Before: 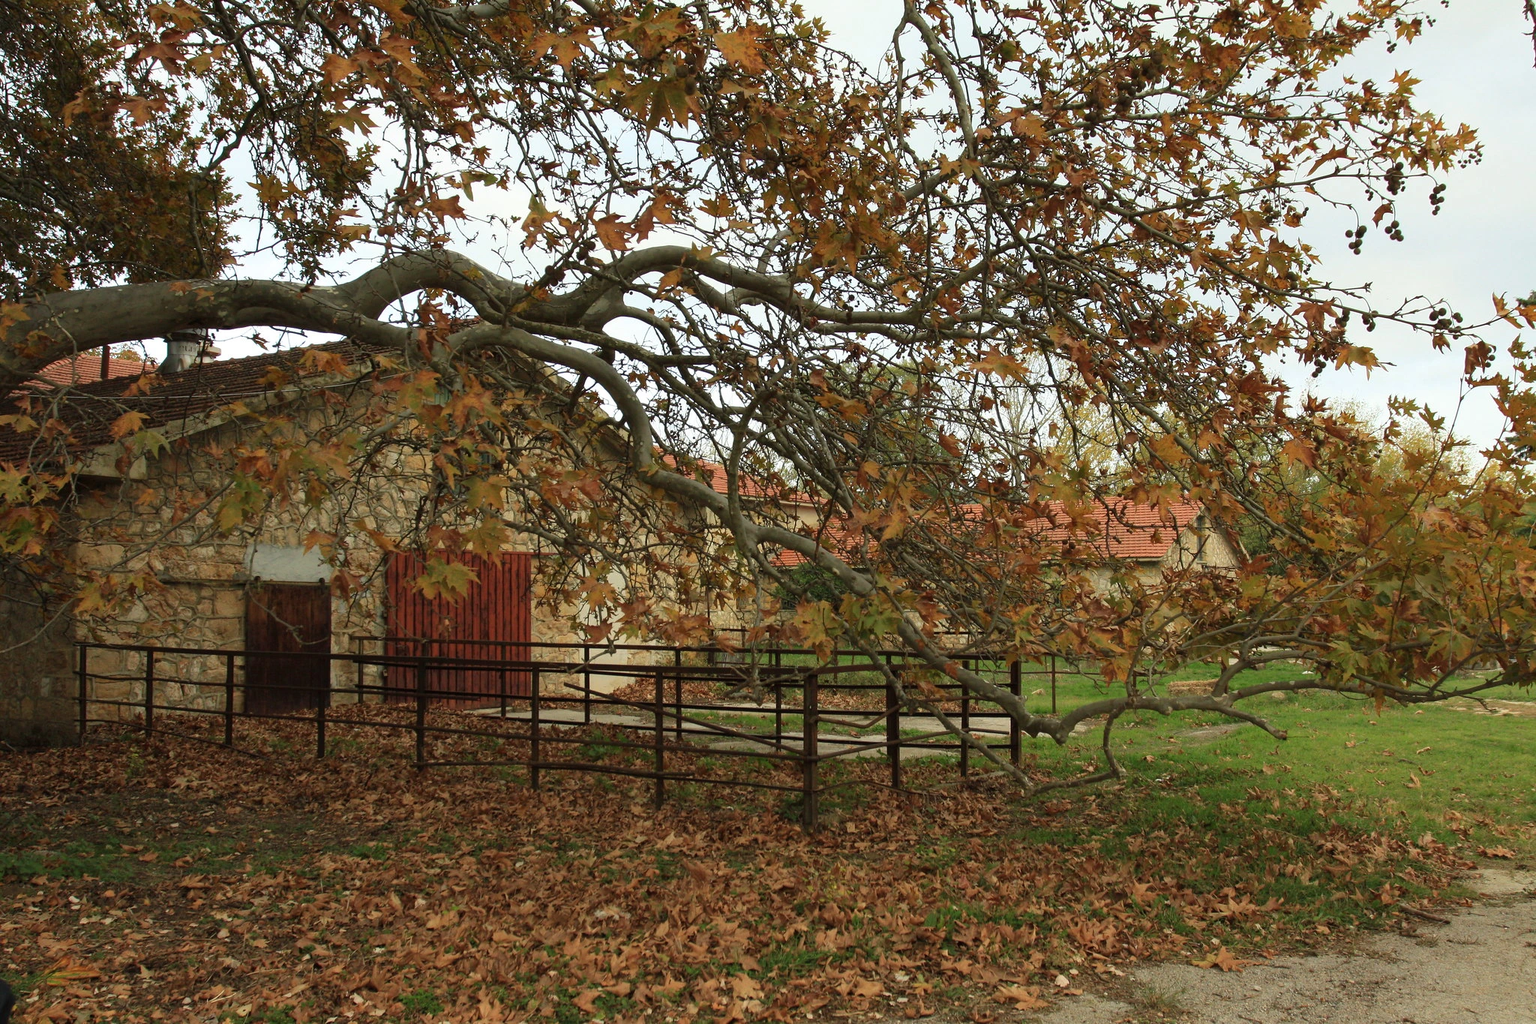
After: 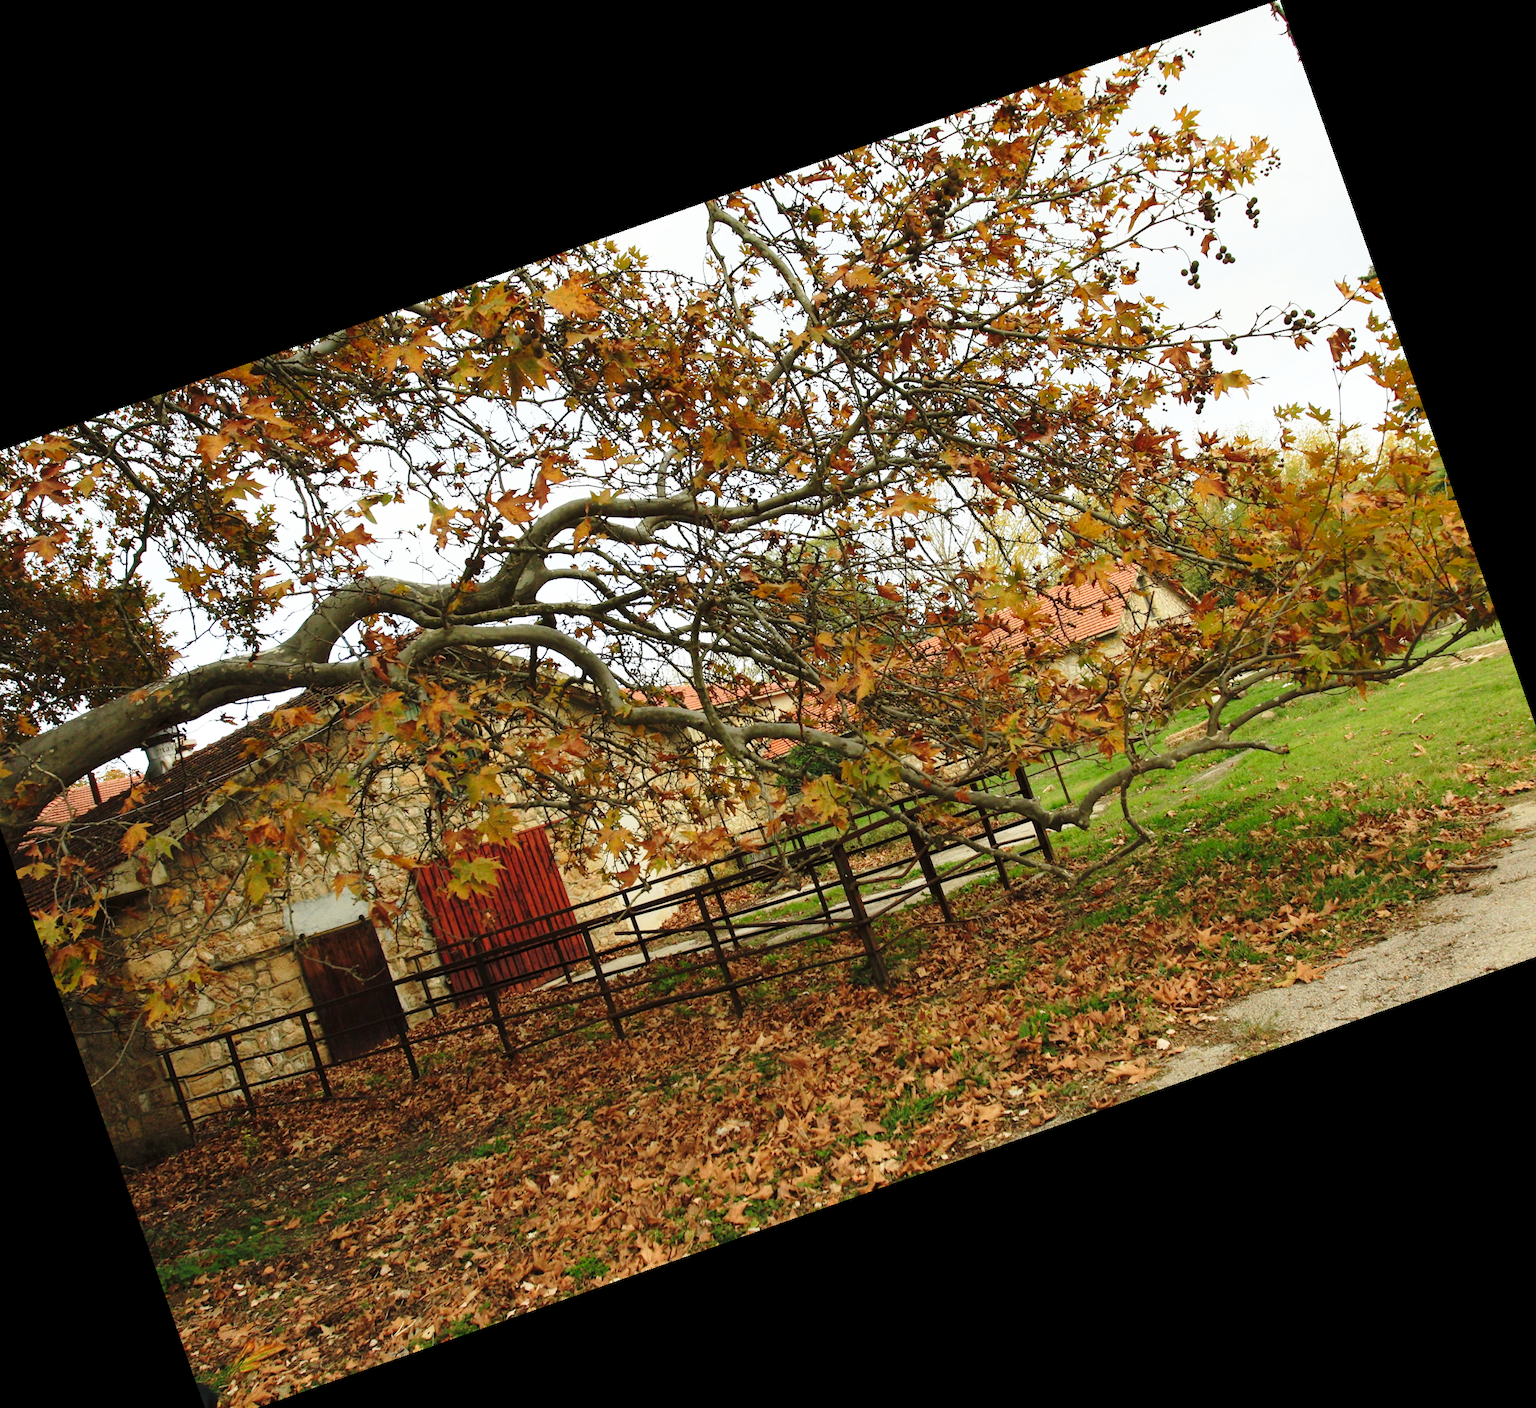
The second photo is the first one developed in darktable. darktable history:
crop and rotate: angle 19.43°, left 6.812%, right 4.125%, bottom 1.087%
base curve: curves: ch0 [(0, 0) (0.028, 0.03) (0.121, 0.232) (0.46, 0.748) (0.859, 0.968) (1, 1)], preserve colors none
